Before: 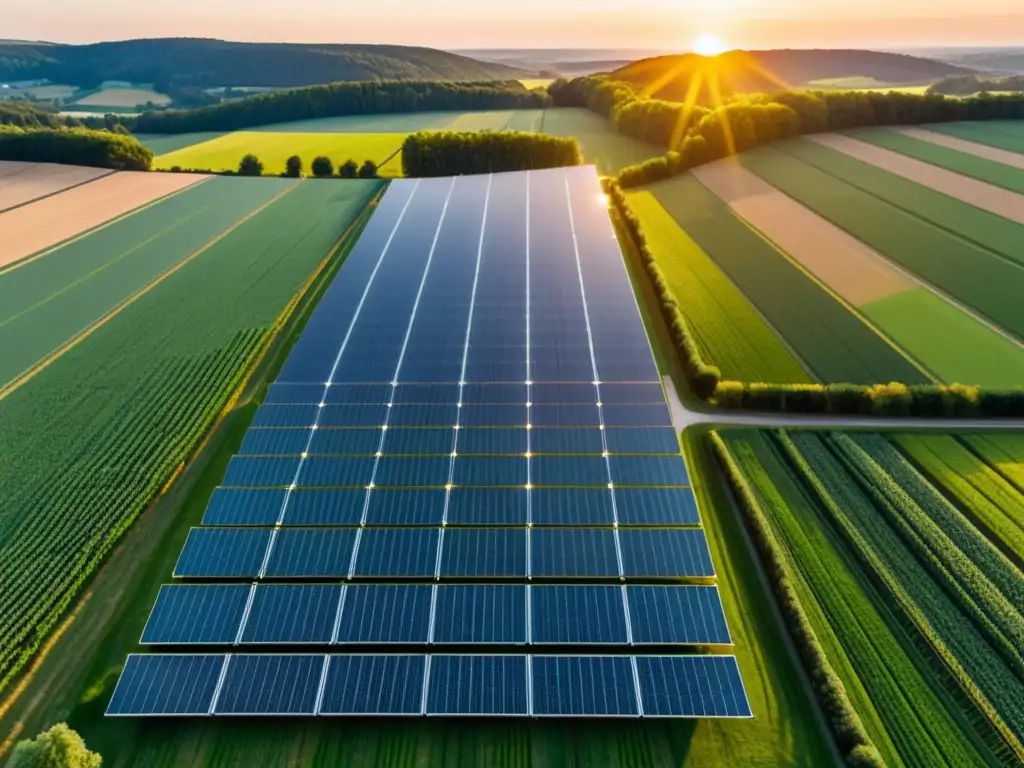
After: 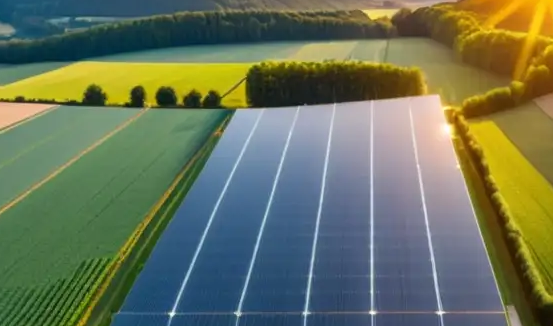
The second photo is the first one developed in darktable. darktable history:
crop: left 15.303%, top 9.188%, right 30.66%, bottom 48.333%
